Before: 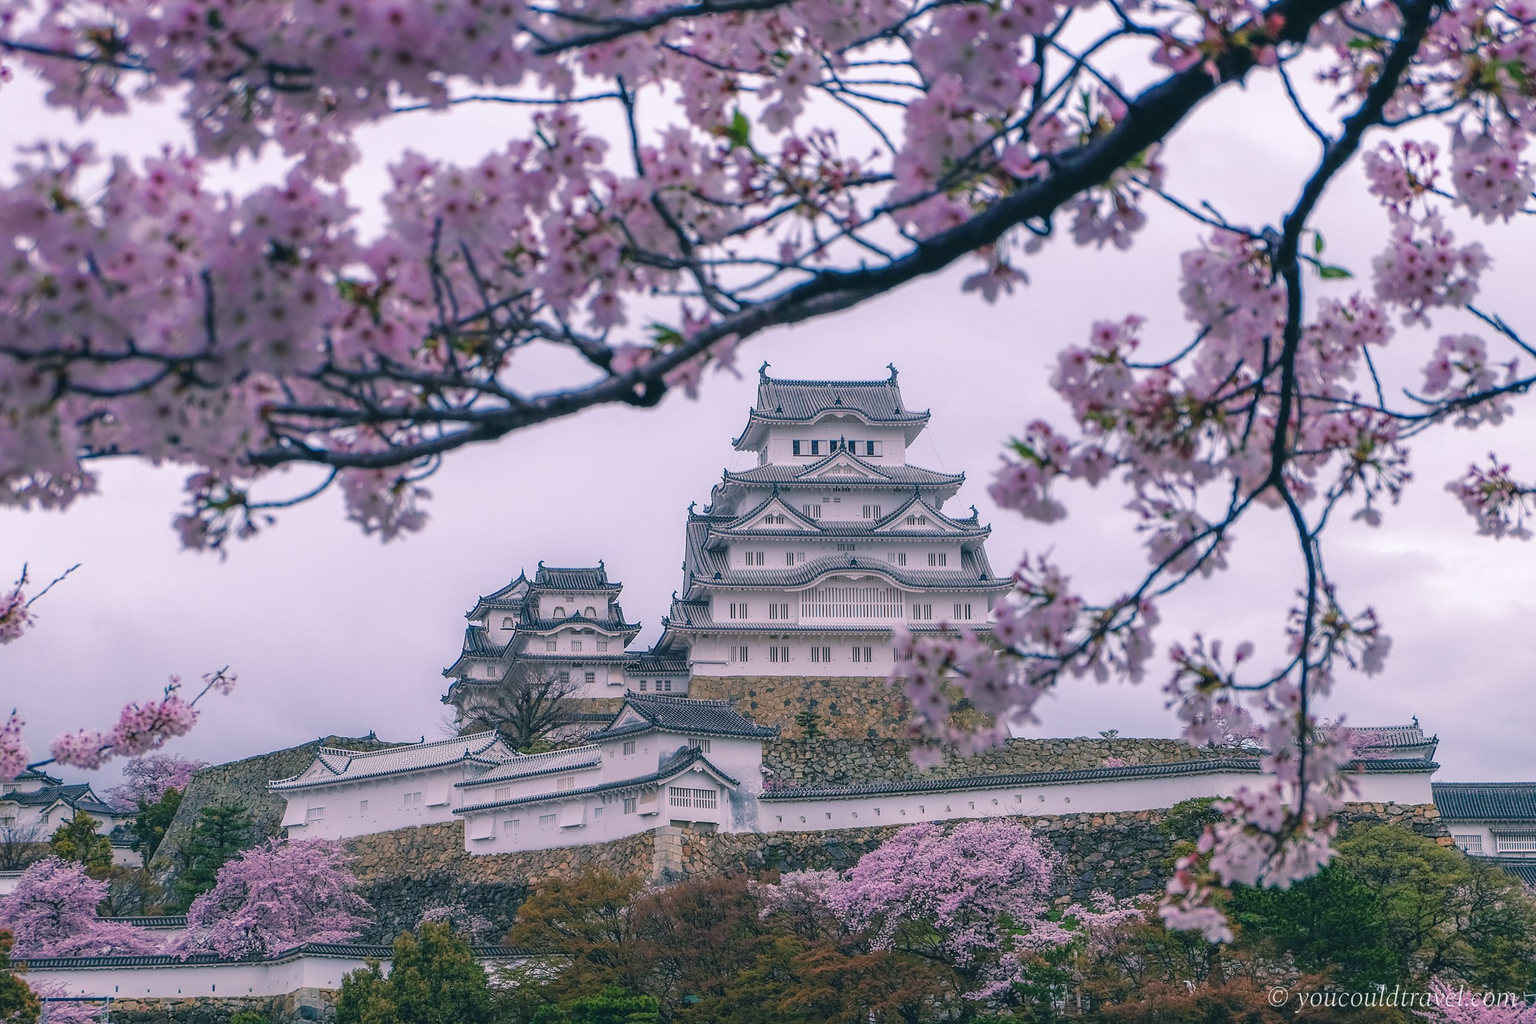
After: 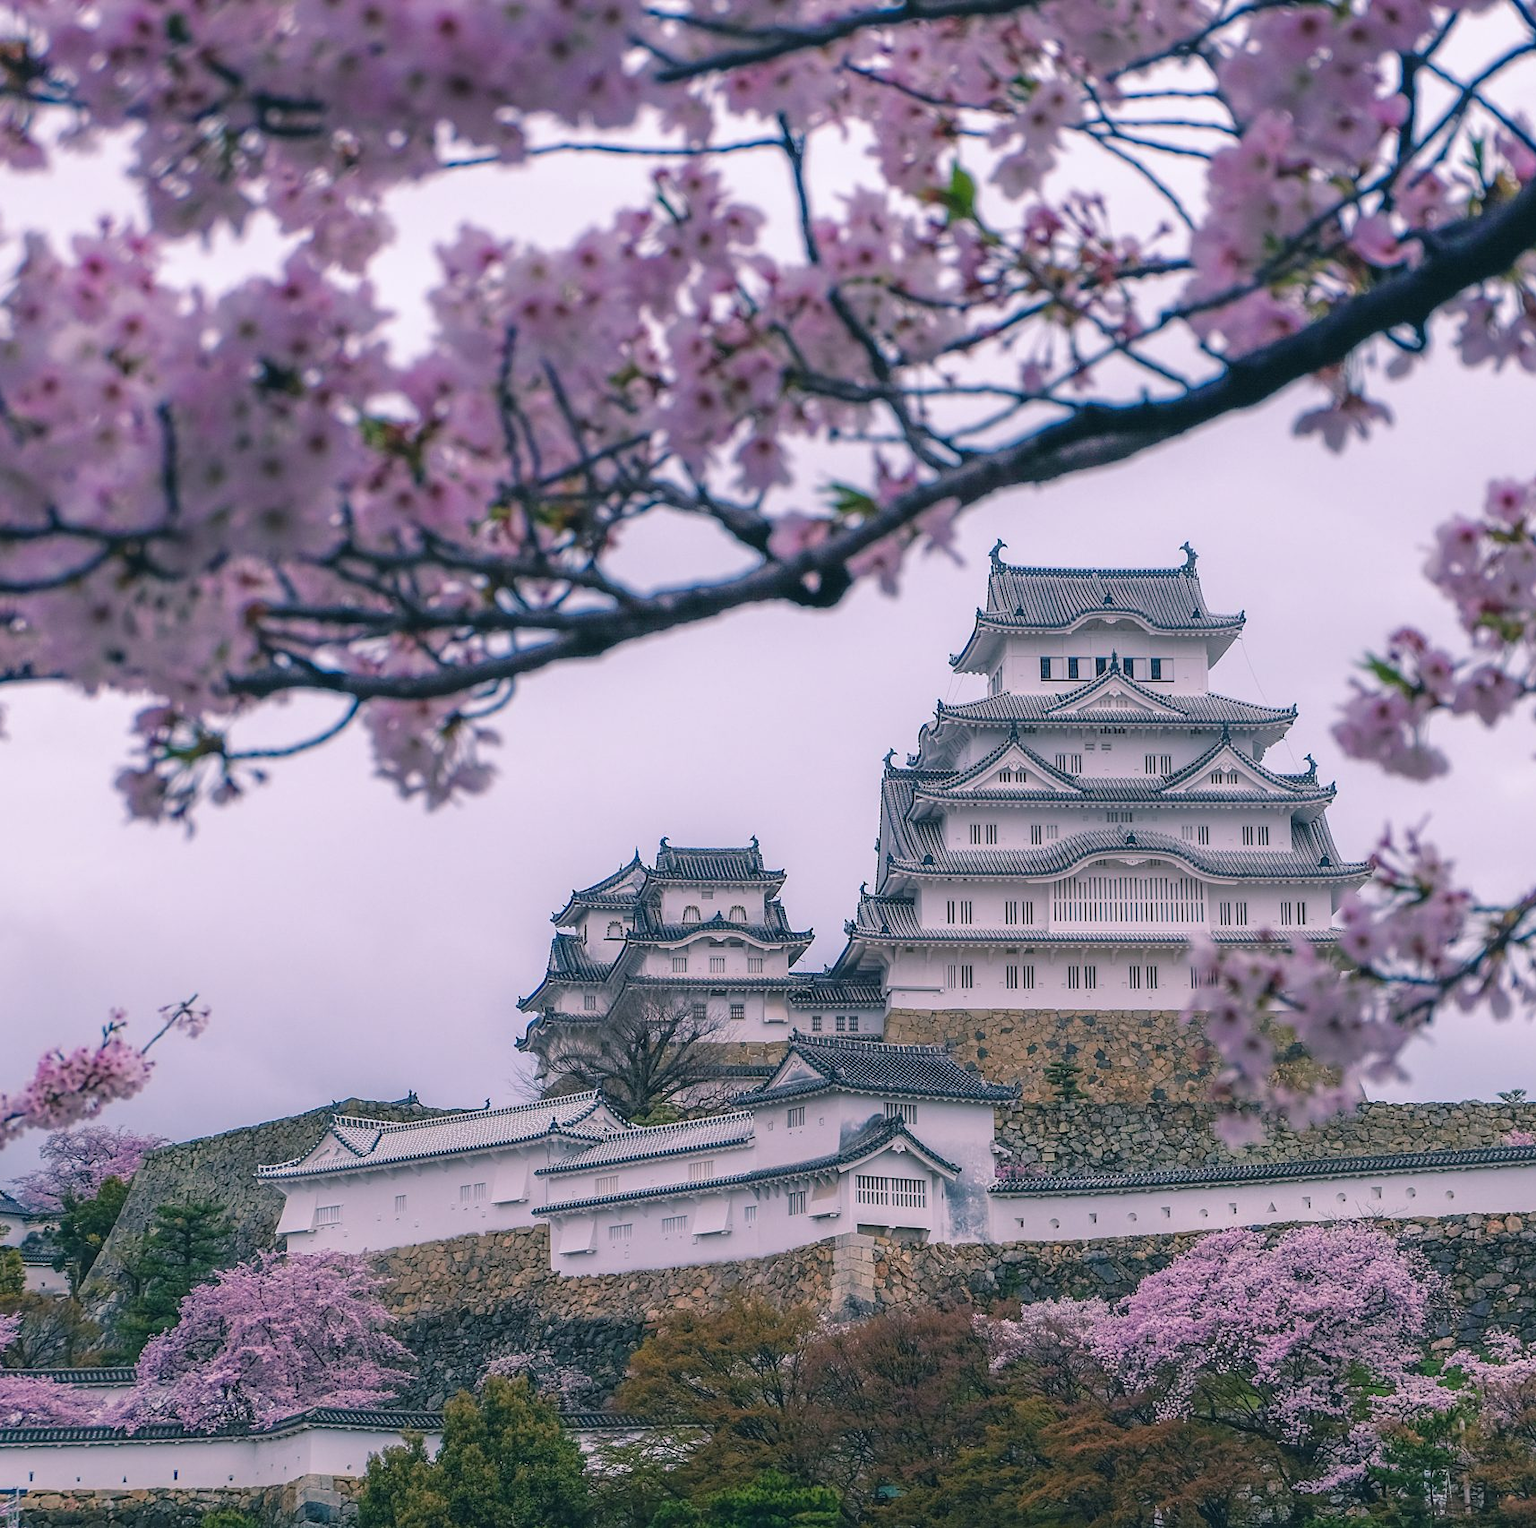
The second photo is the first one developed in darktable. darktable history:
crop and rotate: left 6.269%, right 26.717%
